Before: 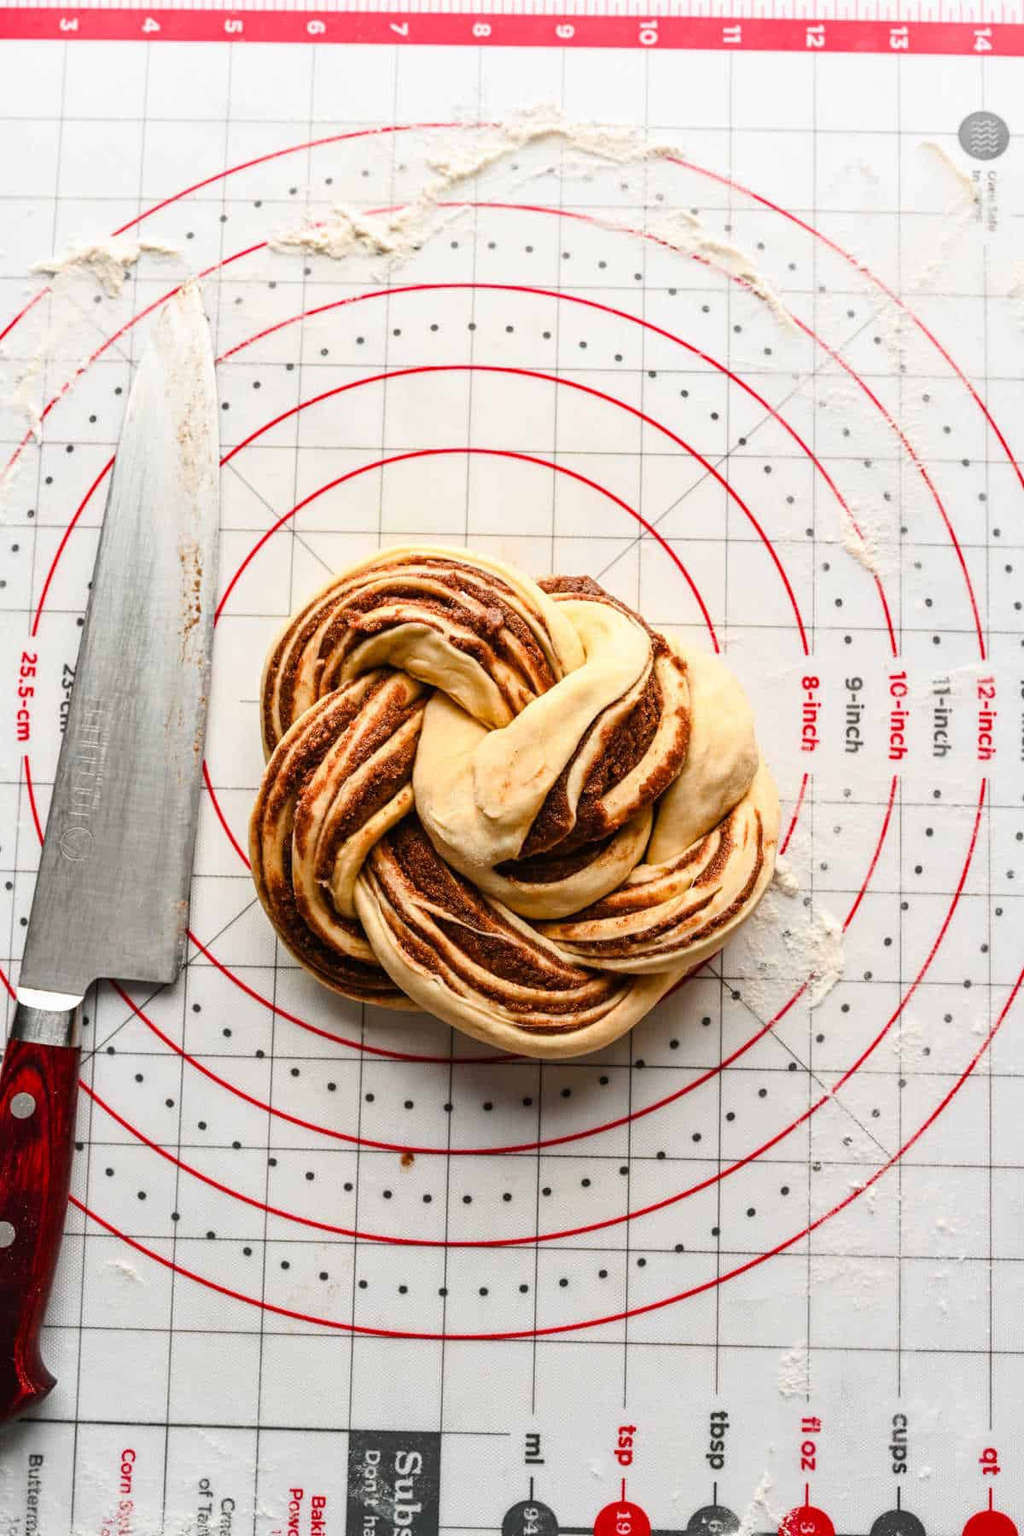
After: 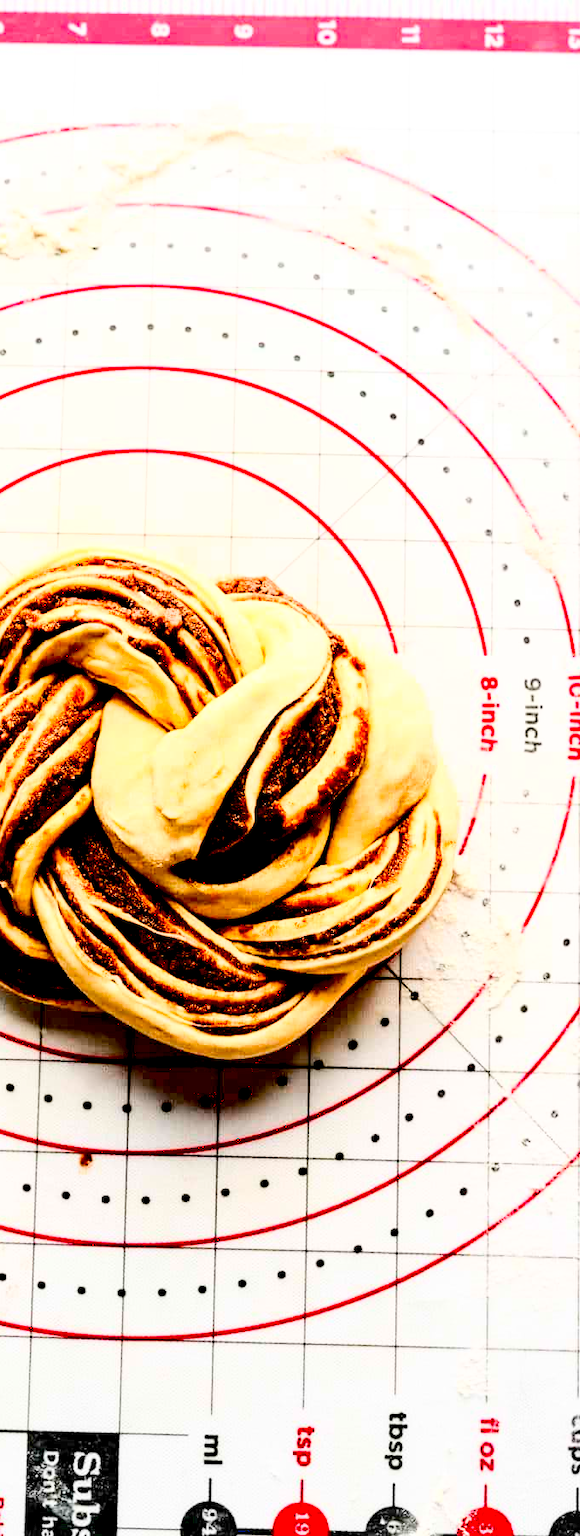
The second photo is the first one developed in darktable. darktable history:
crop: left 31.472%, top 0.02%, right 11.801%
exposure: black level correction 0.048, exposure 0.013 EV, compensate highlight preservation false
base curve: curves: ch0 [(0, 0.003) (0.001, 0.002) (0.006, 0.004) (0.02, 0.022) (0.048, 0.086) (0.094, 0.234) (0.162, 0.431) (0.258, 0.629) (0.385, 0.8) (0.548, 0.918) (0.751, 0.988) (1, 1)]
